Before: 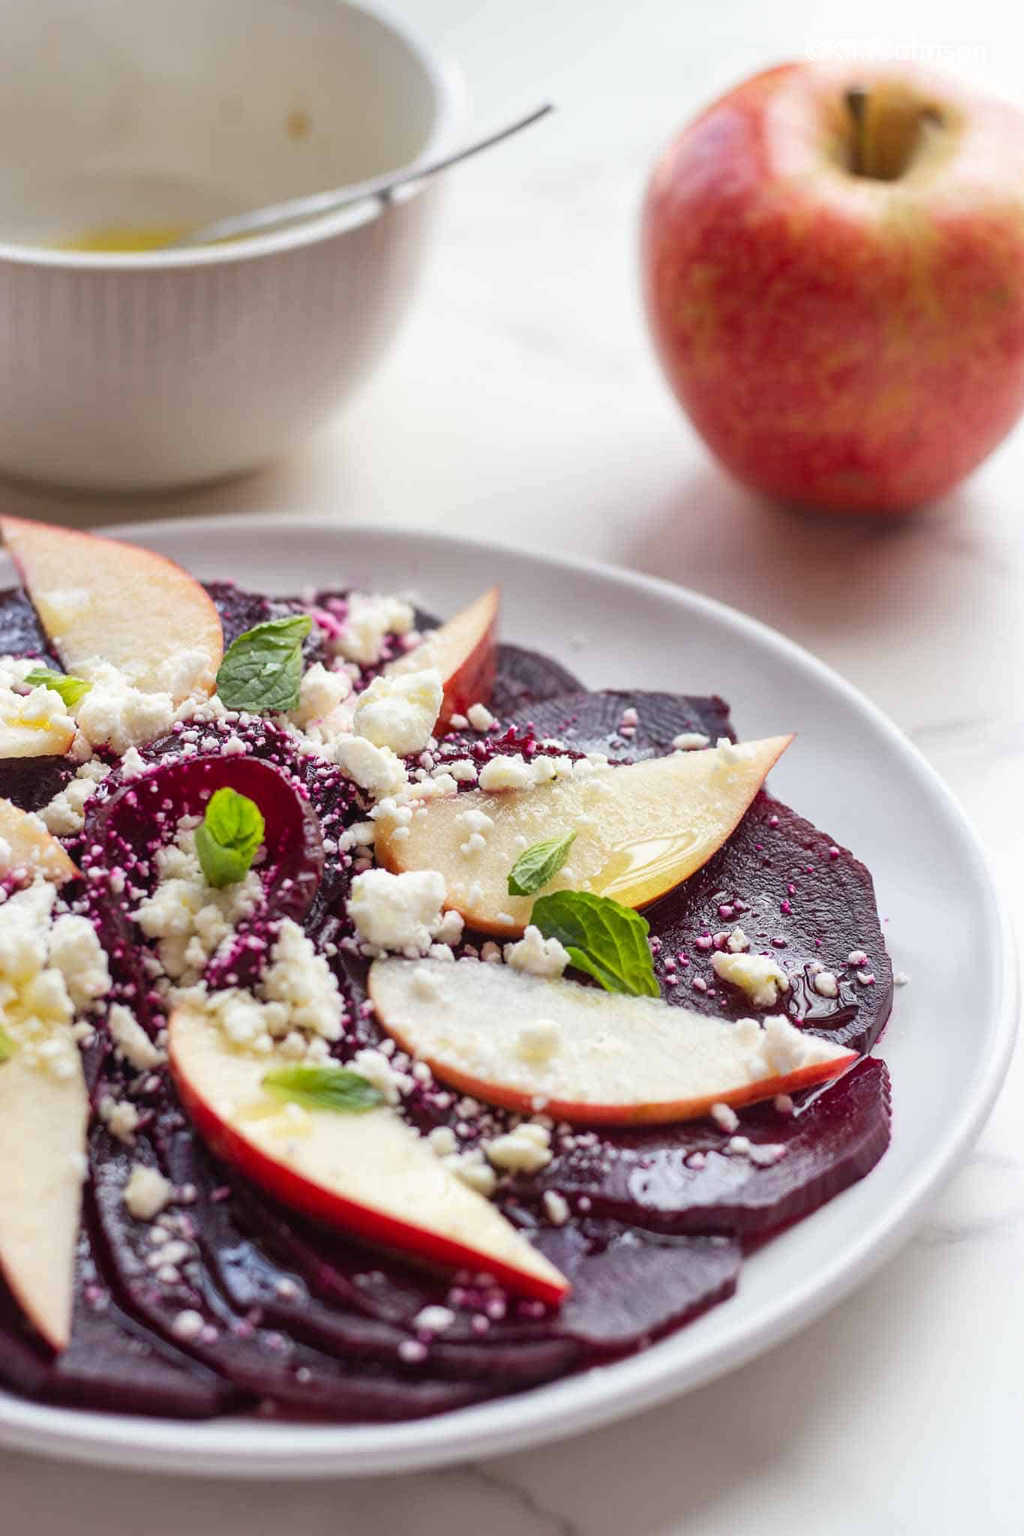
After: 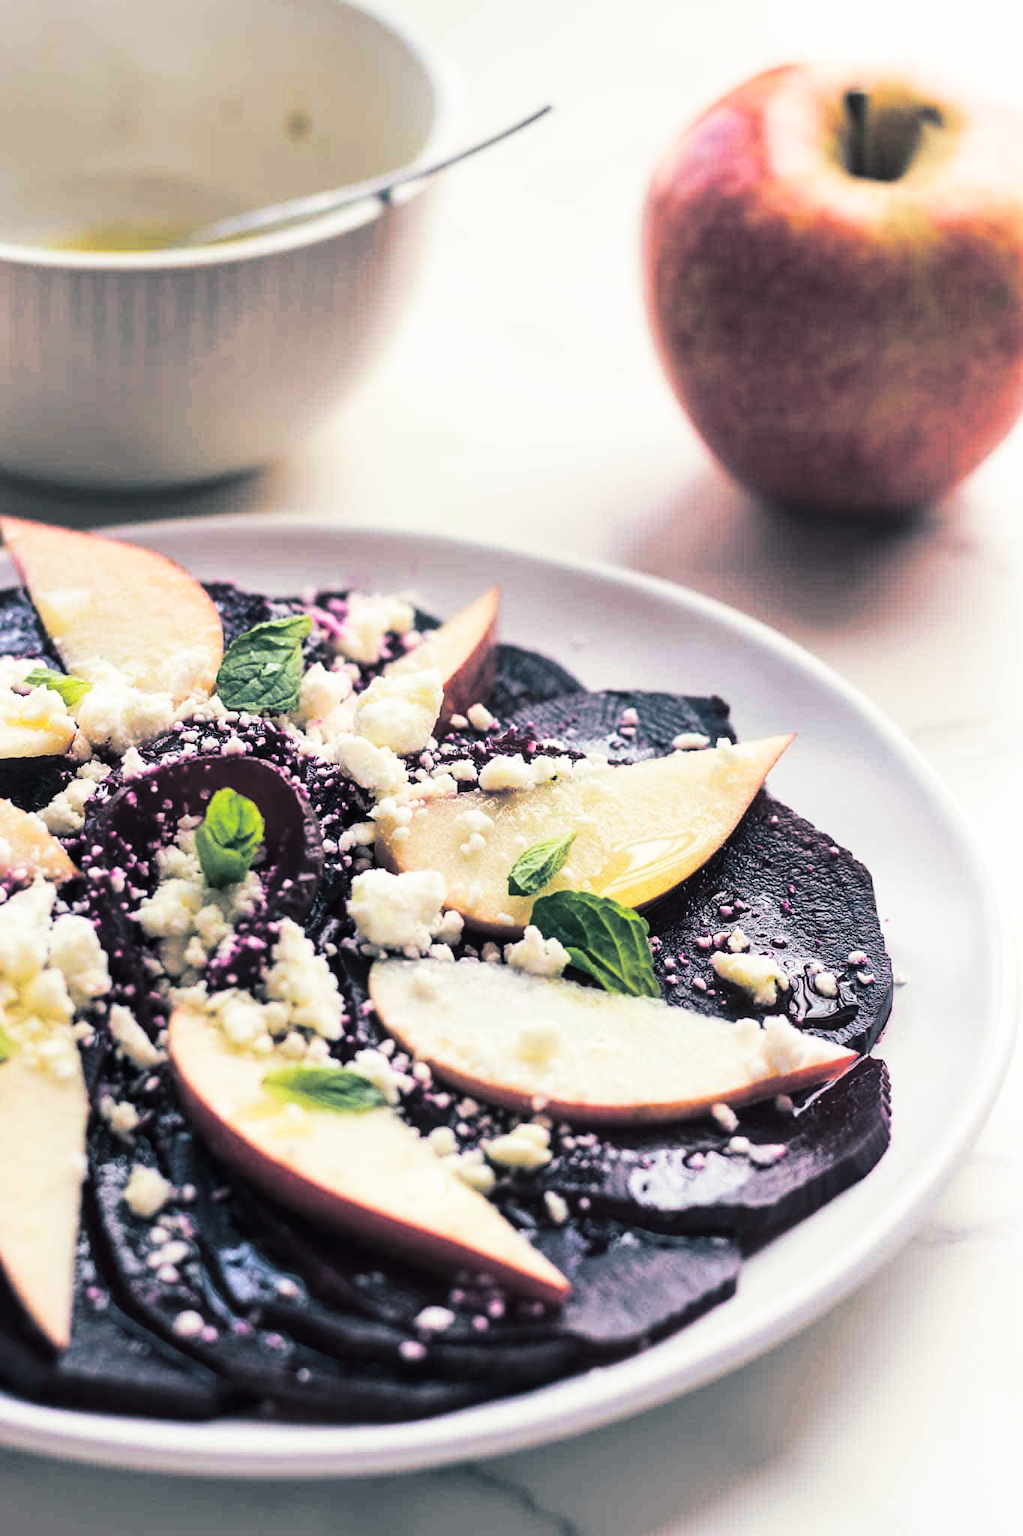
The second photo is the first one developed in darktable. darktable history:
split-toning: shadows › hue 205.2°, shadows › saturation 0.43, highlights › hue 54°, highlights › saturation 0.54
velvia: on, module defaults
contrast brightness saturation: contrast 0.28
